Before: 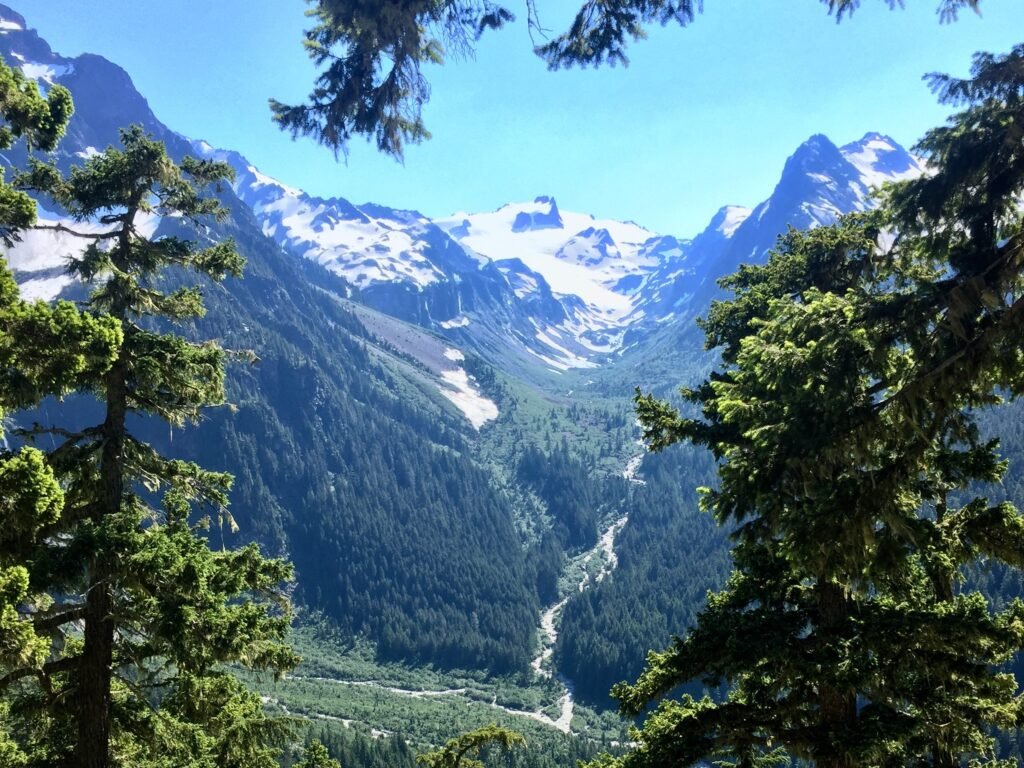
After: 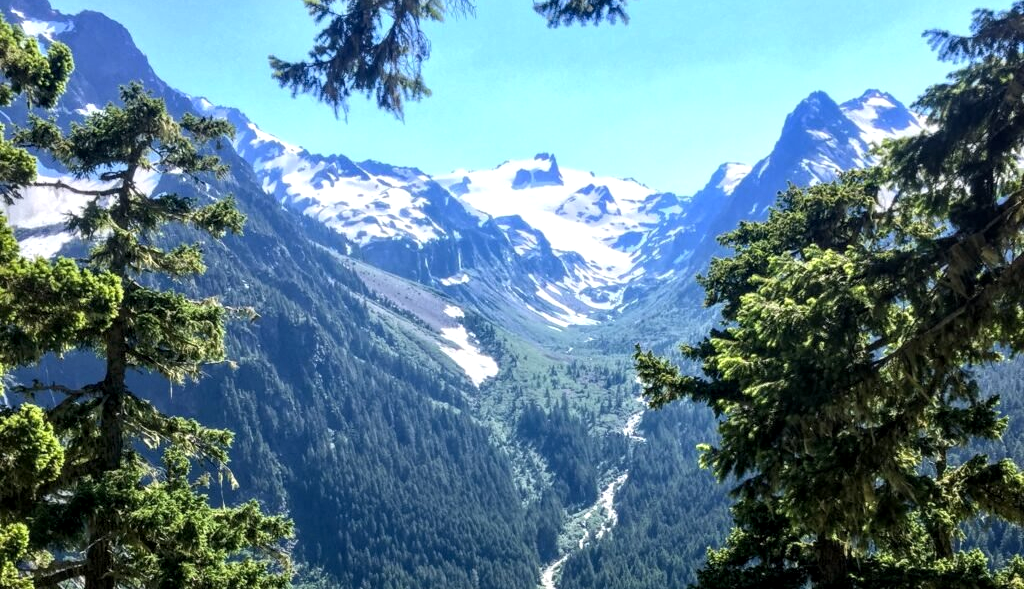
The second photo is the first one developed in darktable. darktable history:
base curve: preserve colors none
exposure: exposure 0.207 EV, compensate highlight preservation false
local contrast: detail 130%
crop: top 5.667%, bottom 17.637%
